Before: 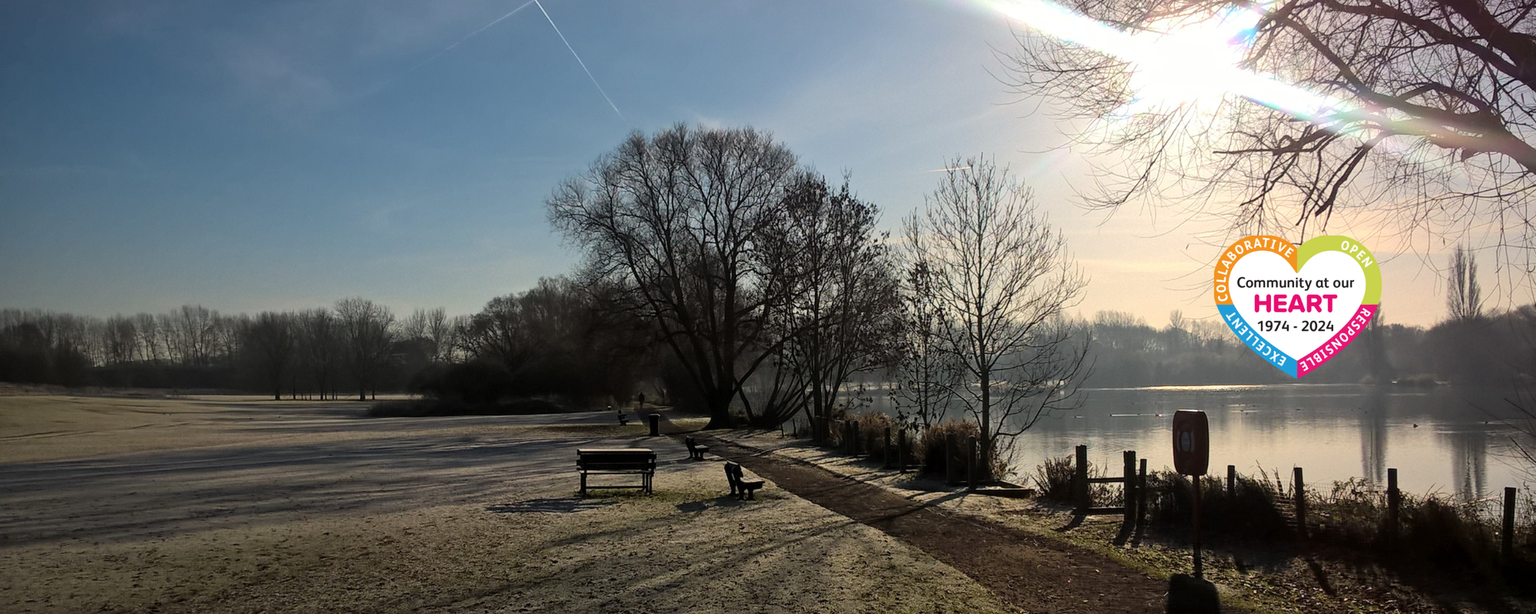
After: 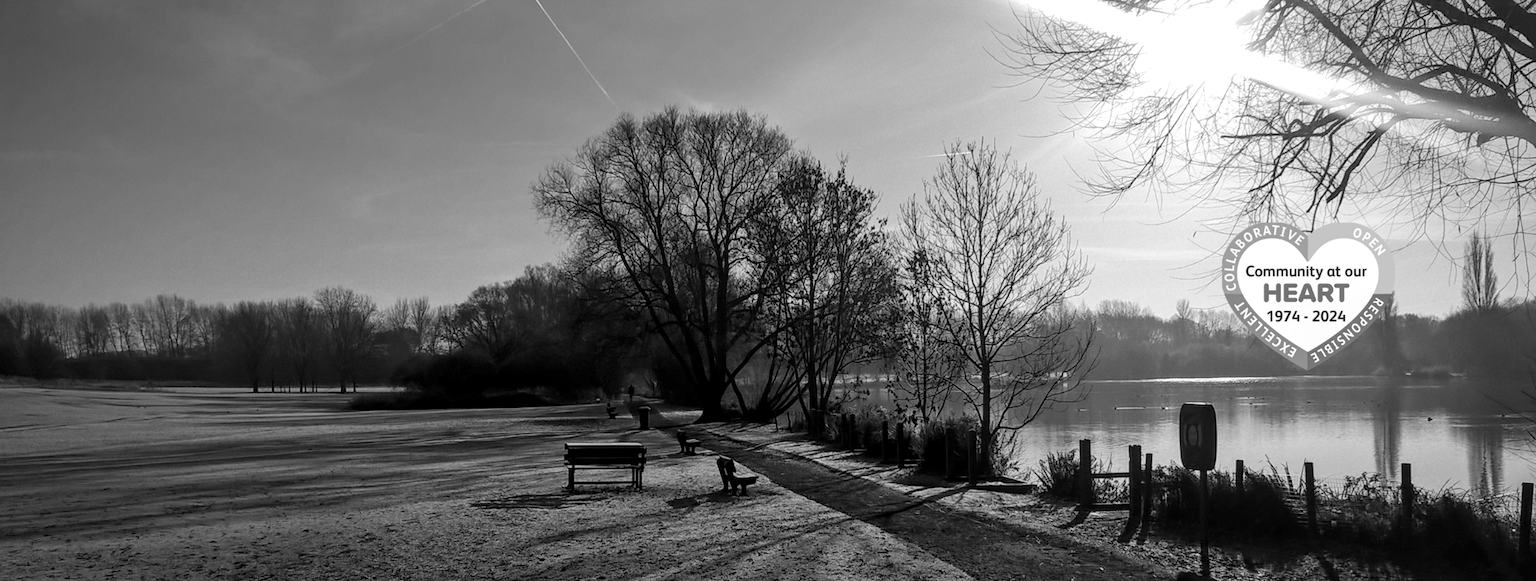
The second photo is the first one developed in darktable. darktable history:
monochrome: on, module defaults
local contrast: on, module defaults
crop: left 1.964%, top 3.251%, right 1.122%, bottom 4.933%
